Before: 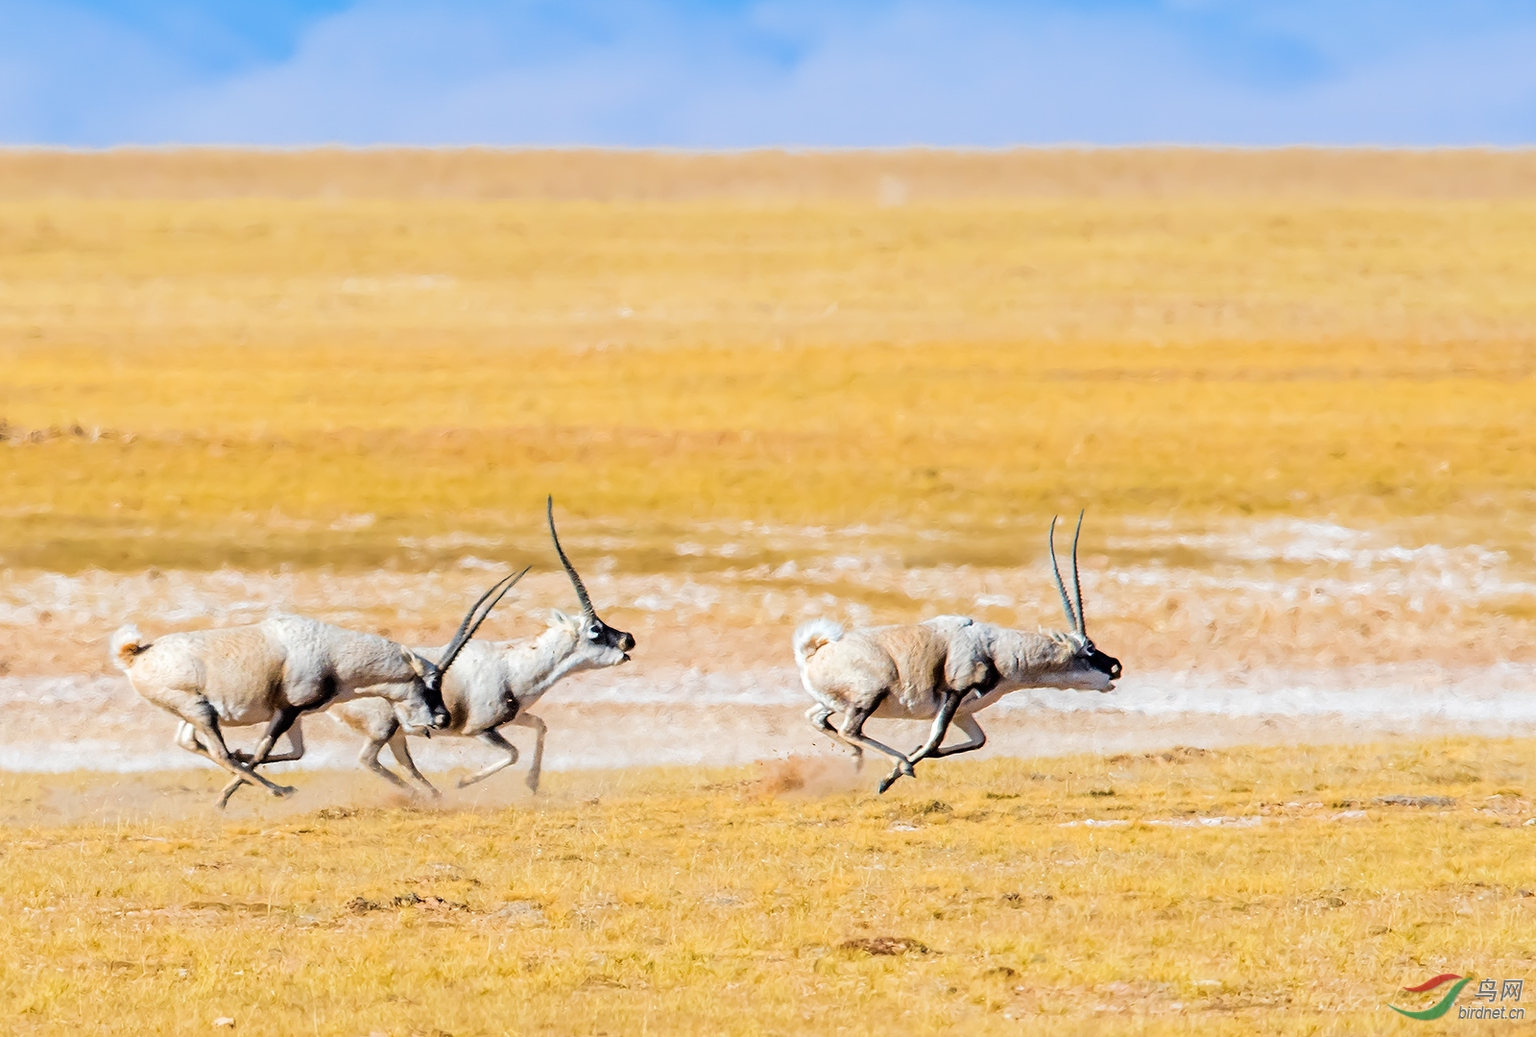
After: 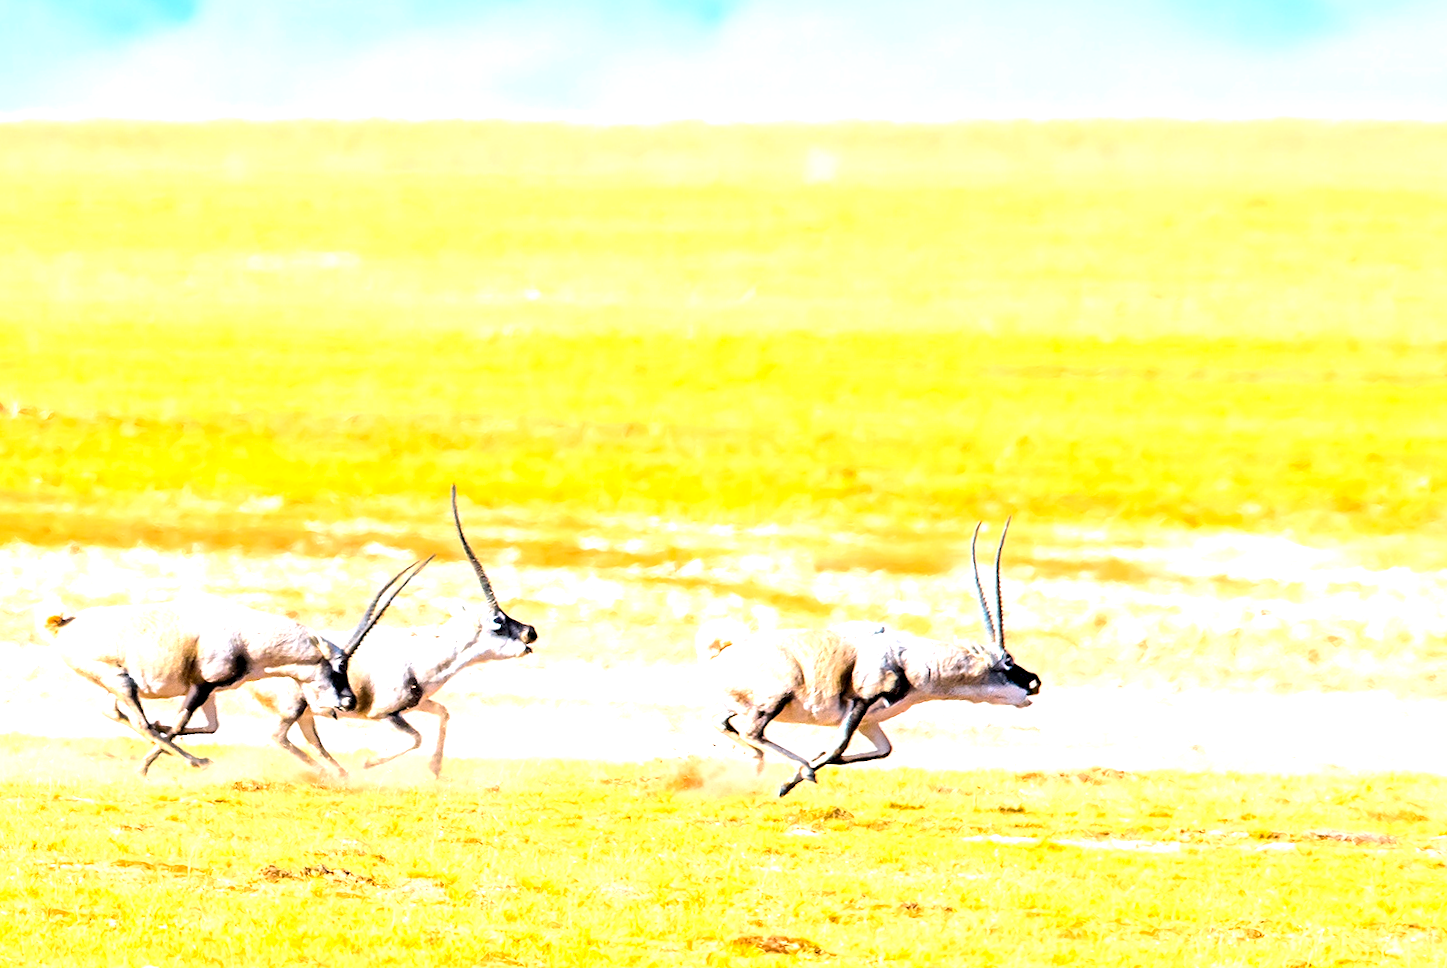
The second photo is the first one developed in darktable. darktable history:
exposure: black level correction 0, exposure 1.198 EV, compensate exposure bias true, compensate highlight preservation false
crop and rotate: angle -1.69°
rotate and perspective: rotation 0.062°, lens shift (vertical) 0.115, lens shift (horizontal) -0.133, crop left 0.047, crop right 0.94, crop top 0.061, crop bottom 0.94
color balance rgb: shadows lift › chroma 2%, shadows lift › hue 217.2°, power › chroma 0.25%, power › hue 60°, highlights gain › chroma 1.5%, highlights gain › hue 309.6°, global offset › luminance -0.5%, perceptual saturation grading › global saturation 15%, global vibrance 20%
